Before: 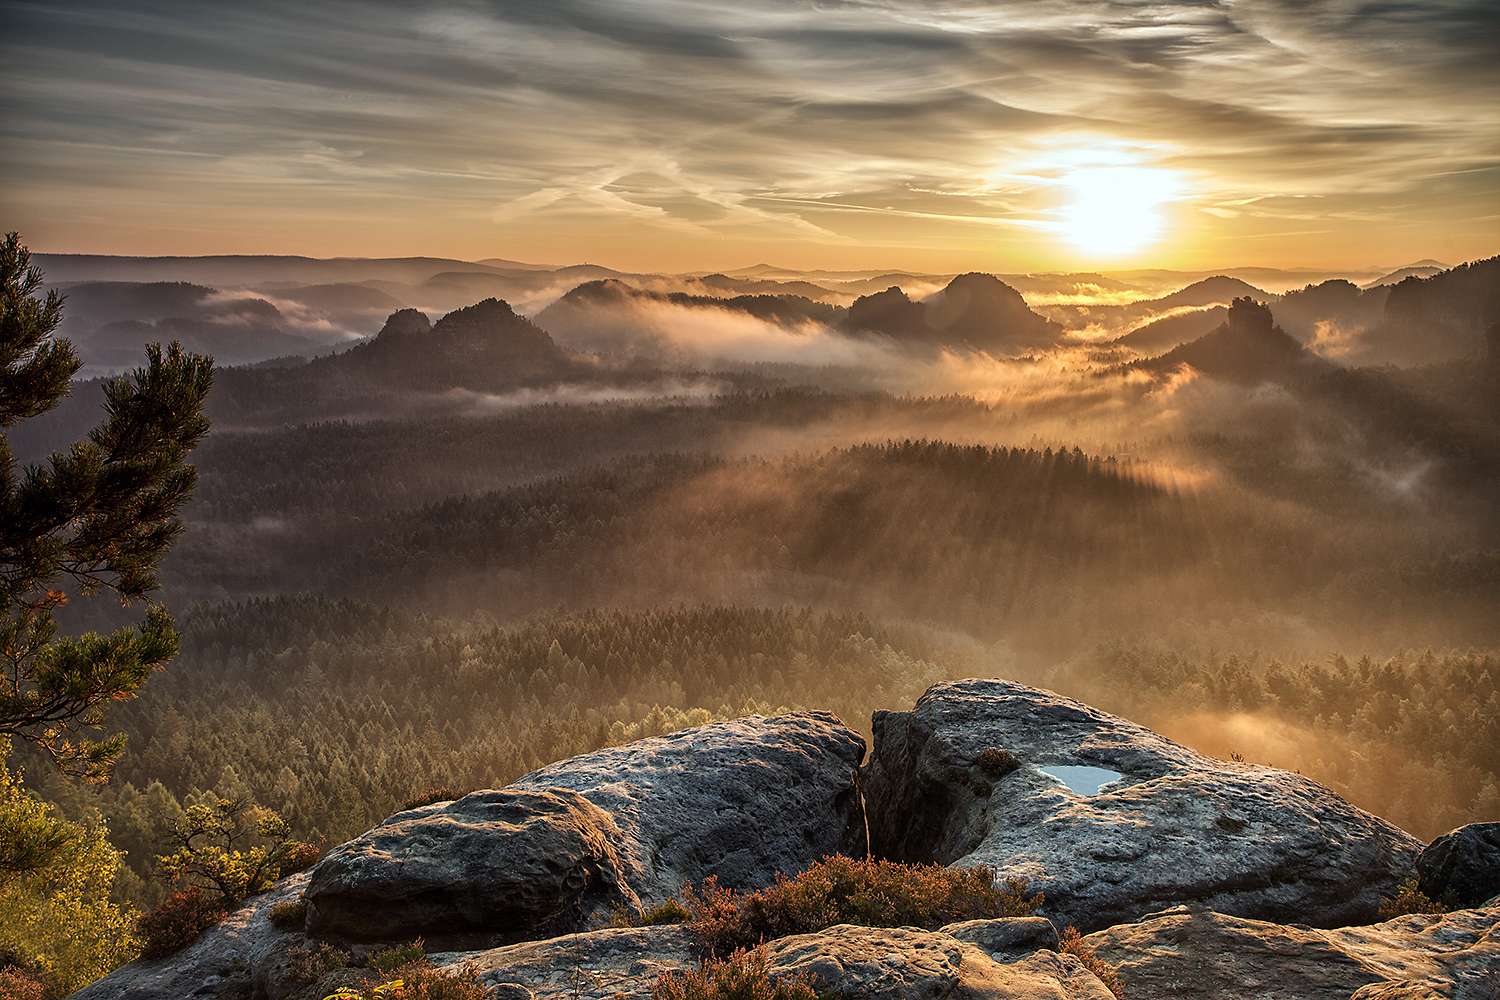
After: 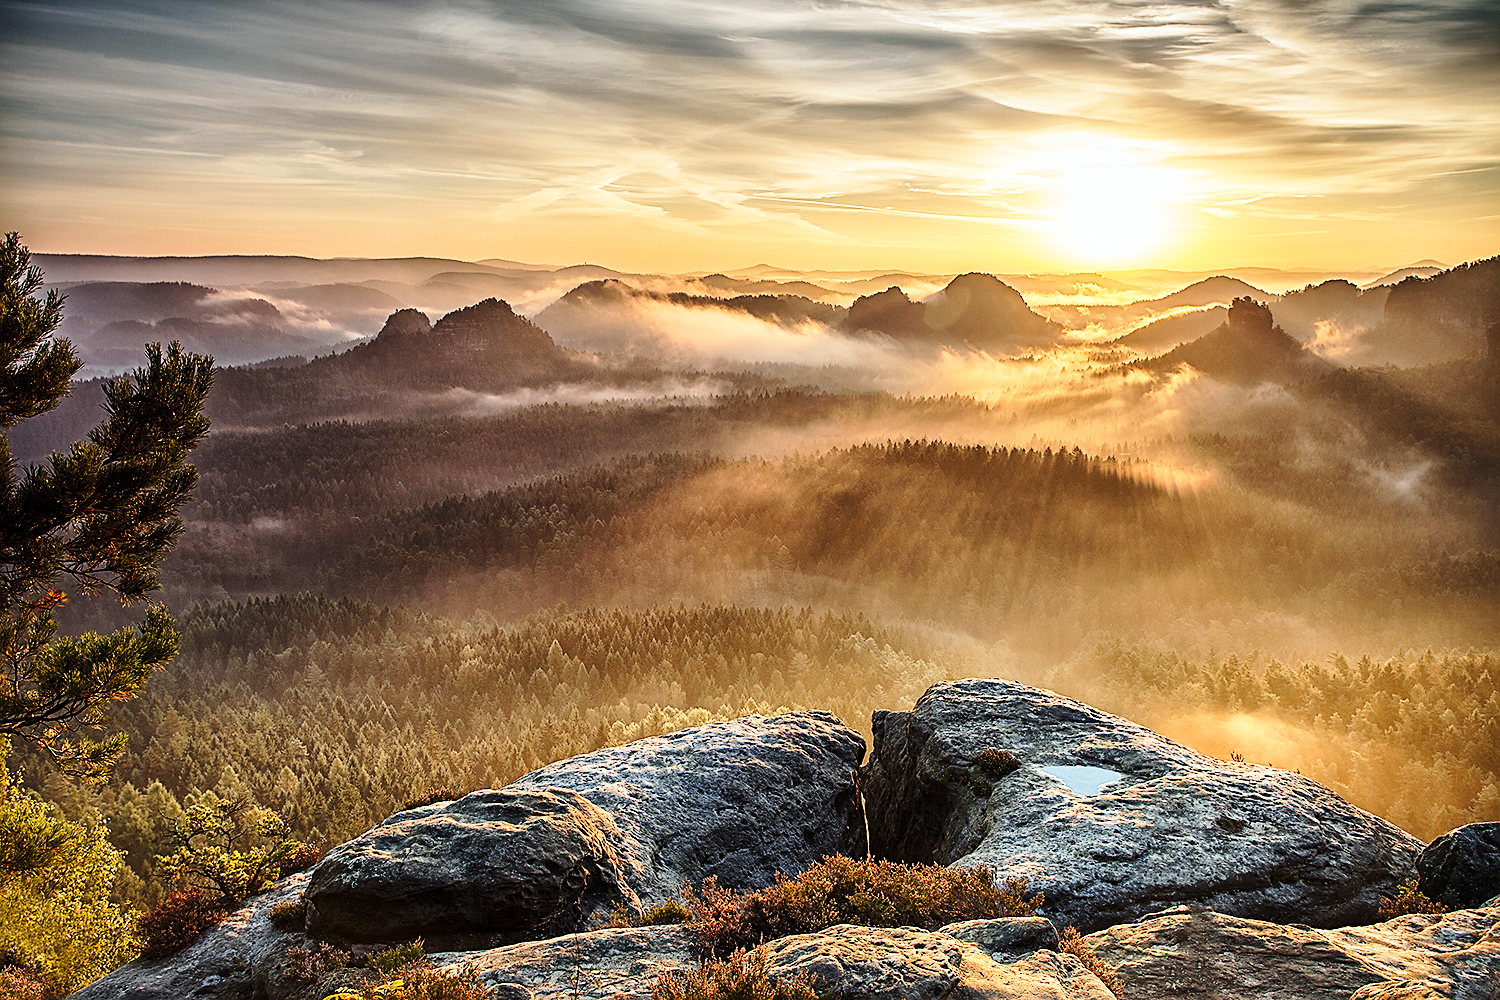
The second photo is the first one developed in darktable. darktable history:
sharpen: on, module defaults
base curve: curves: ch0 [(0, 0) (0.028, 0.03) (0.121, 0.232) (0.46, 0.748) (0.859, 0.968) (1, 1)], preserve colors none
contrast brightness saturation: contrast 0.101, brightness 0.035, saturation 0.089
